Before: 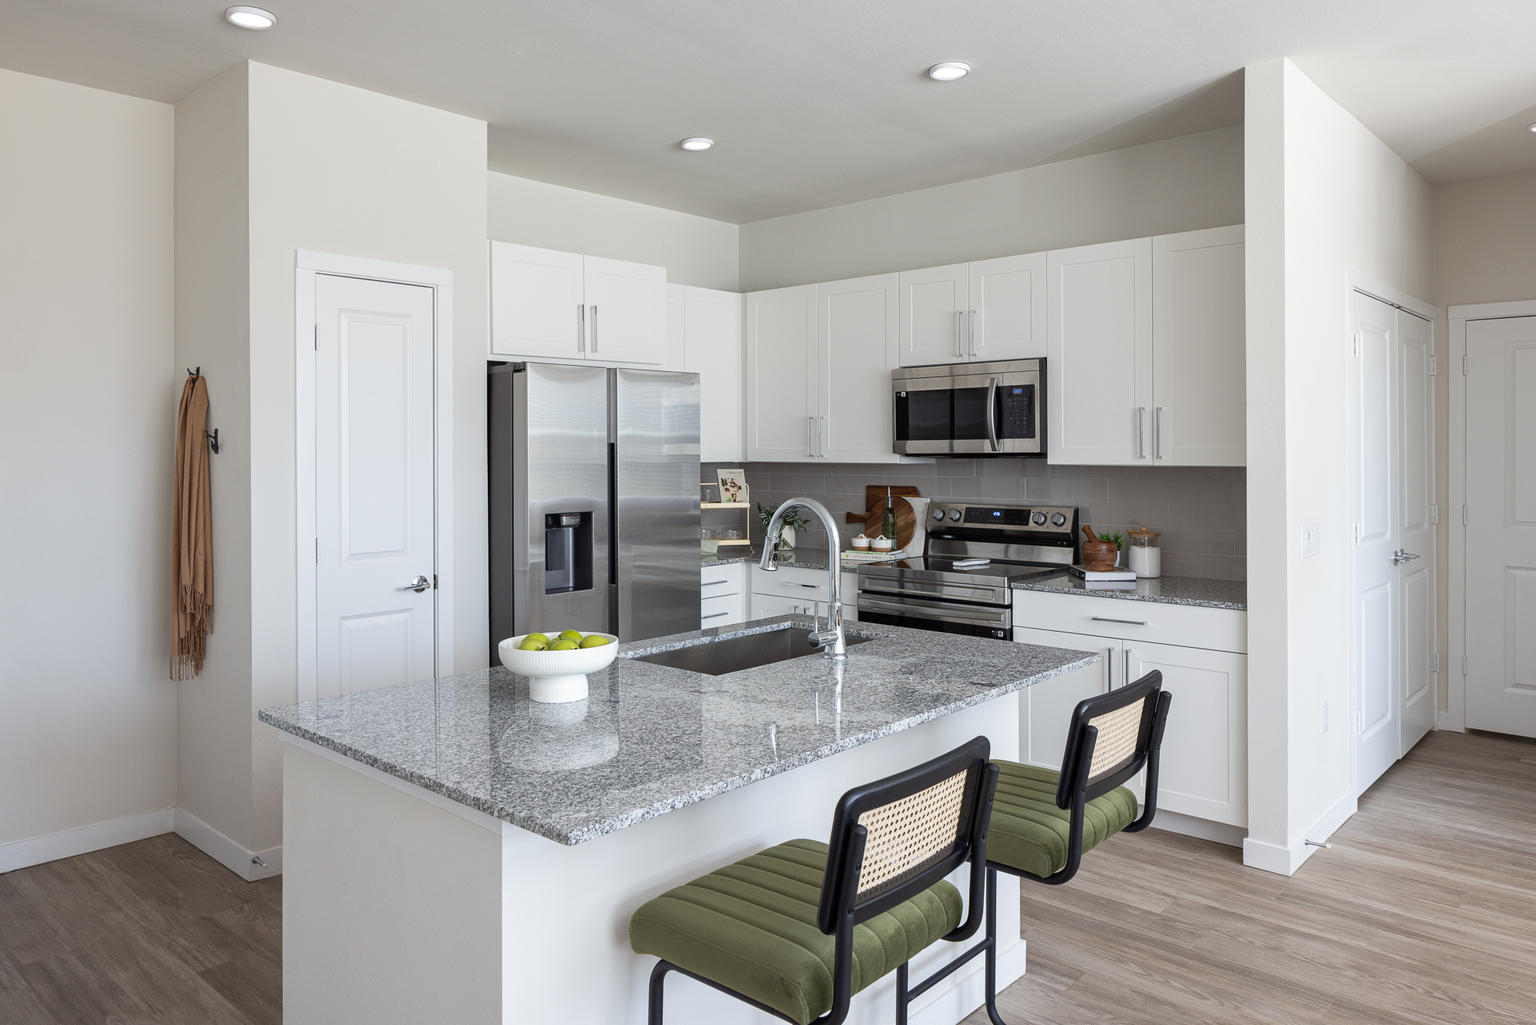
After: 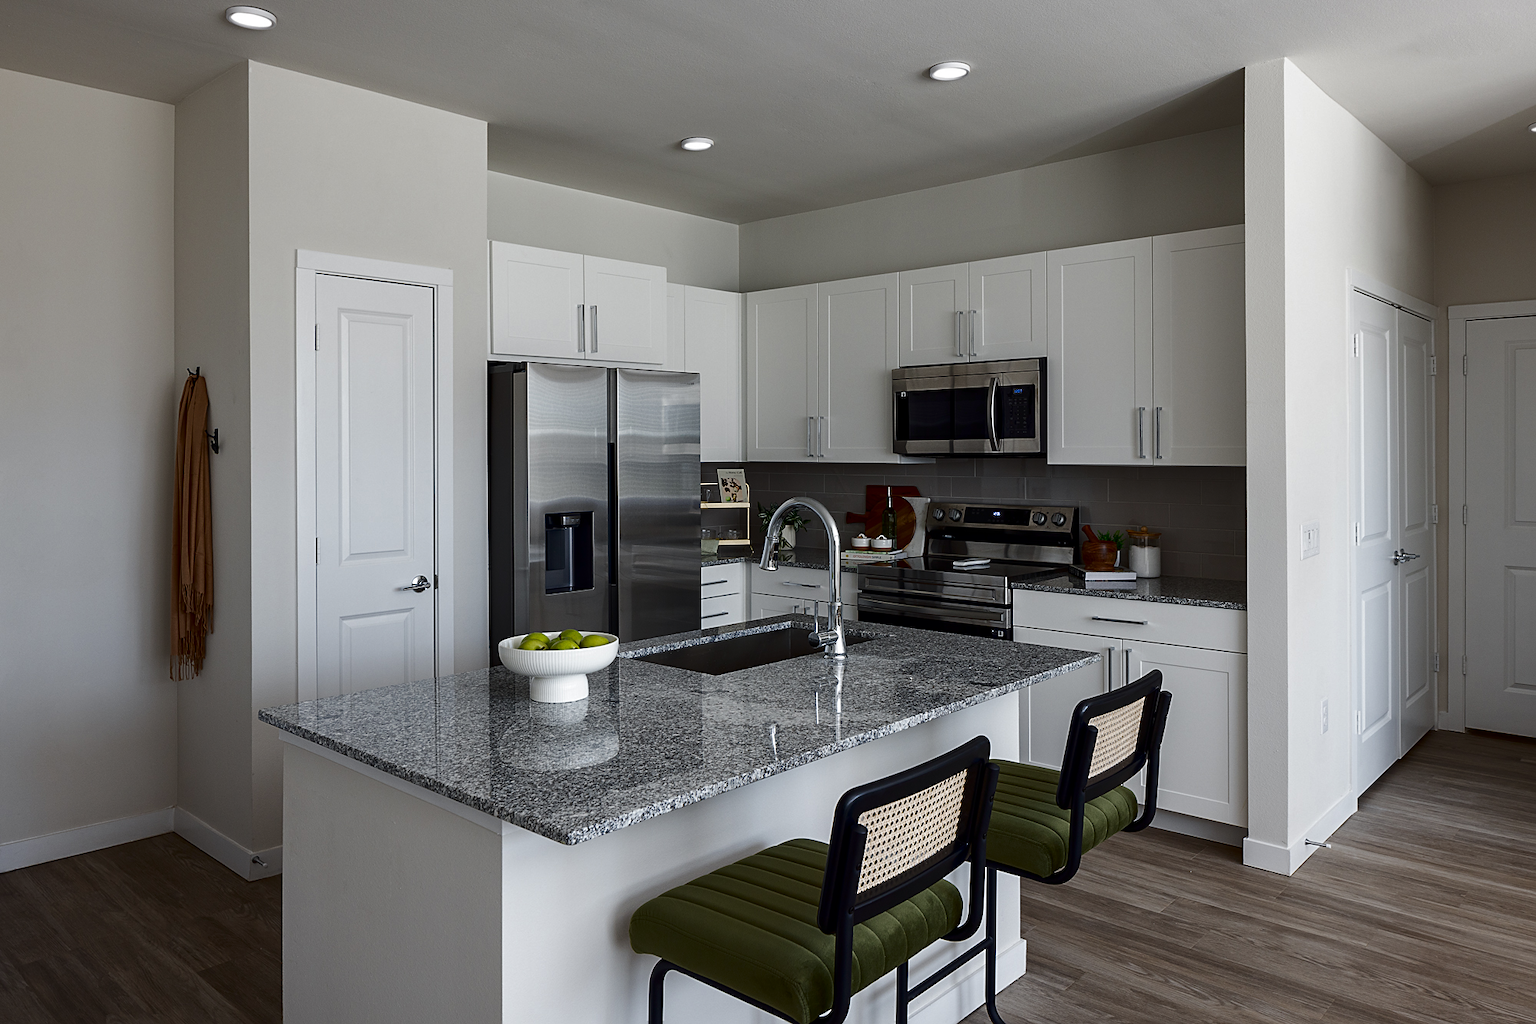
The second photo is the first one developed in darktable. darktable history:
exposure: compensate highlight preservation false
sharpen: radius 1.864, amount 0.398, threshold 1.271
contrast brightness saturation: brightness -0.52
